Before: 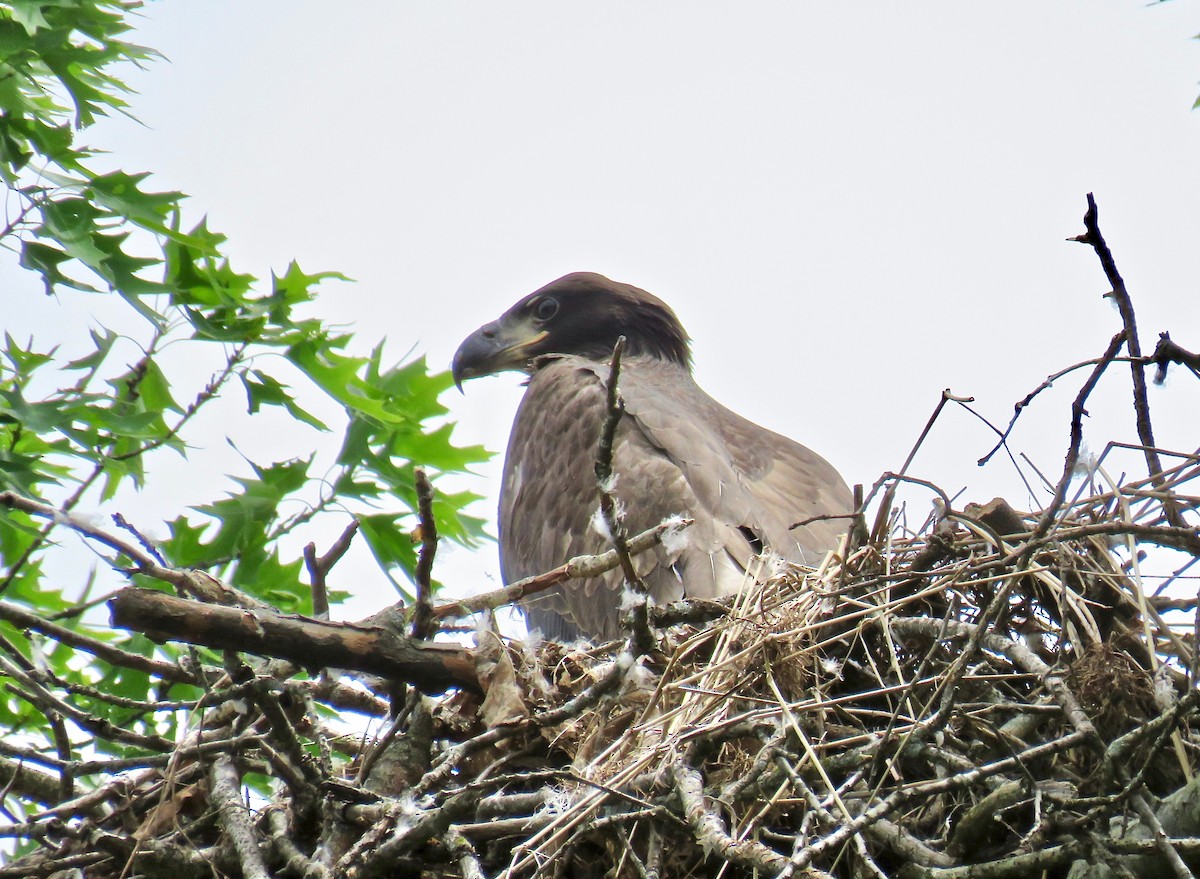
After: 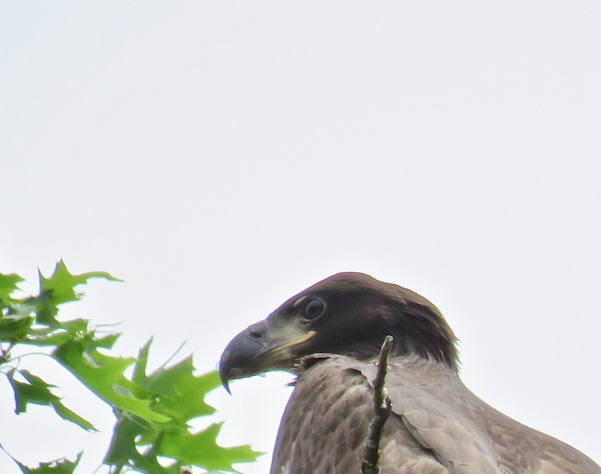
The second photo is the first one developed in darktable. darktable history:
contrast brightness saturation: saturation -0.1
crop: left 19.486%, right 30.419%, bottom 45.97%
